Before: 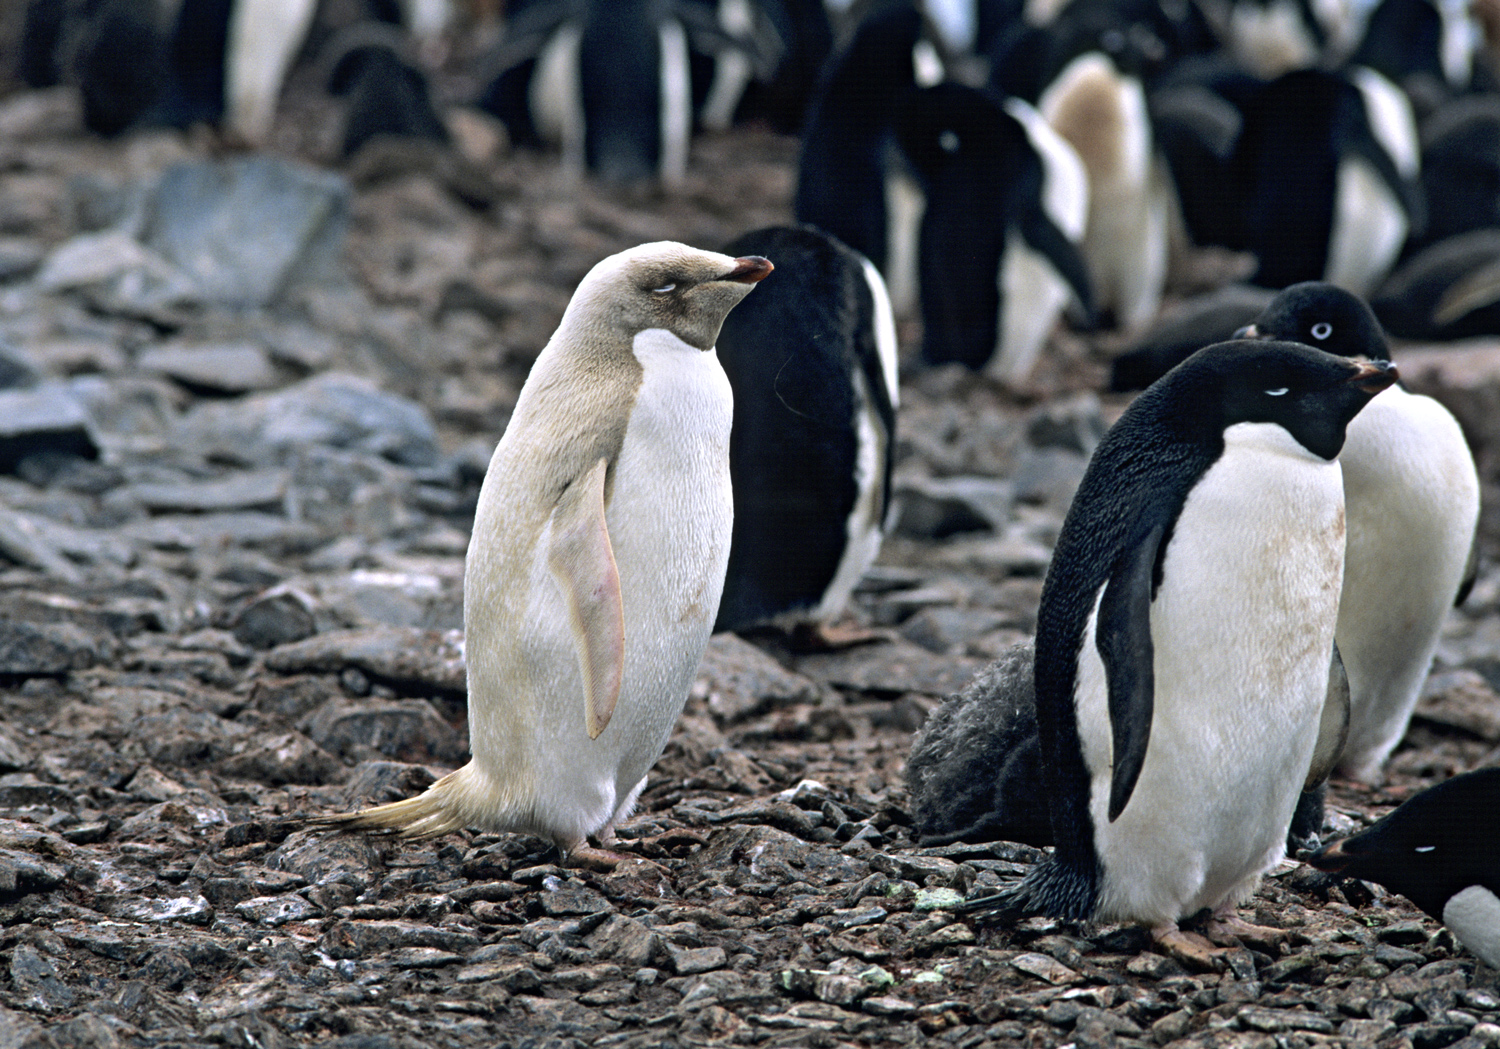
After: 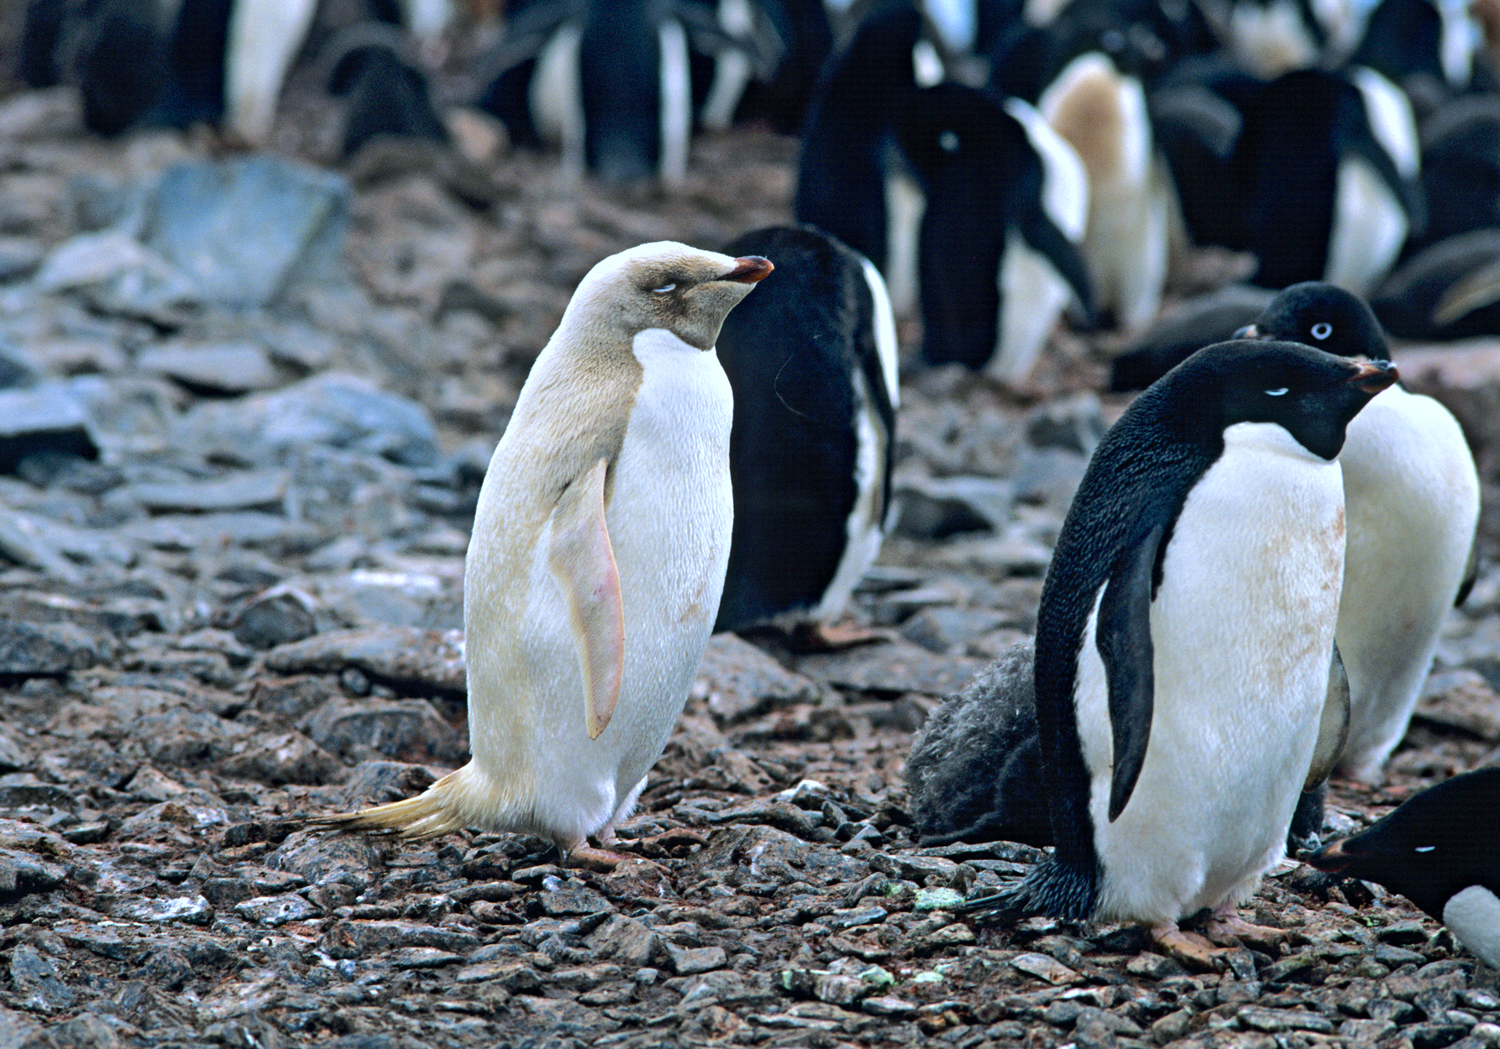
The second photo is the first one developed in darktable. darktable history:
color balance rgb: perceptual saturation grading › global saturation 25%, perceptual brilliance grading › mid-tones 10%, perceptual brilliance grading › shadows 15%, global vibrance 20%
color correction: highlights a* -4.18, highlights b* -10.81
